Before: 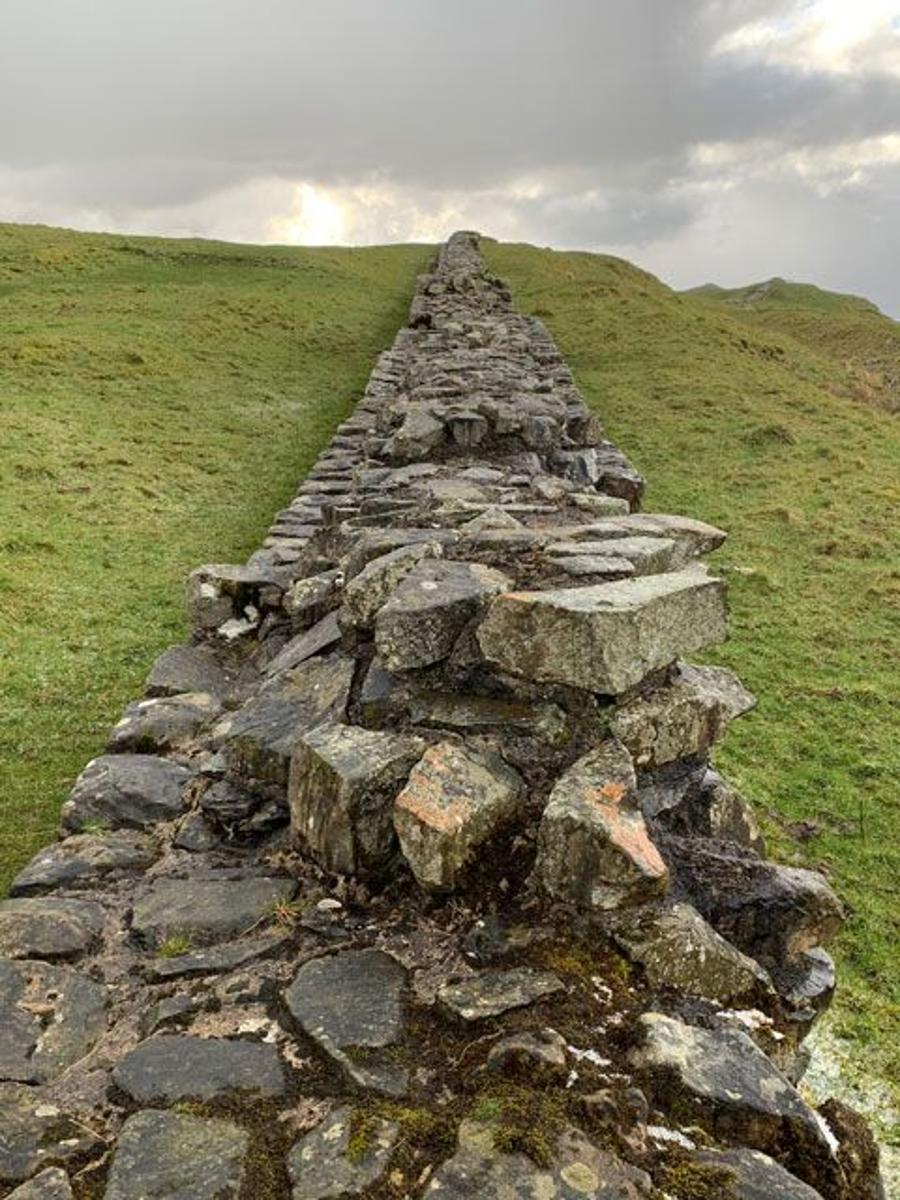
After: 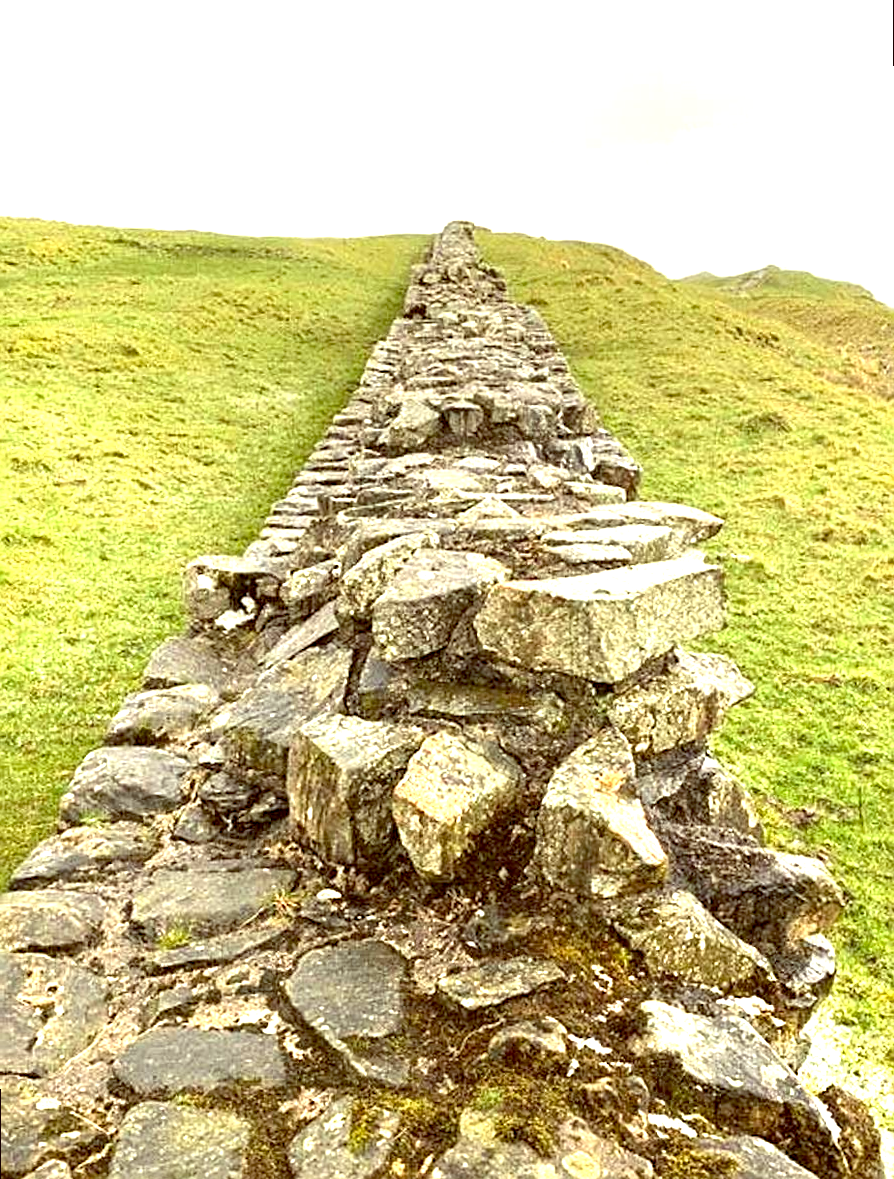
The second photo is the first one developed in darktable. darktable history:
color balance: lift [1.001, 1.007, 1, 0.993], gamma [1.023, 1.026, 1.01, 0.974], gain [0.964, 1.059, 1.073, 0.927]
sharpen: on, module defaults
exposure: black level correction 0.001, exposure 1.719 EV, compensate exposure bias true, compensate highlight preservation false
rotate and perspective: rotation -0.45°, automatic cropping original format, crop left 0.008, crop right 0.992, crop top 0.012, crop bottom 0.988
